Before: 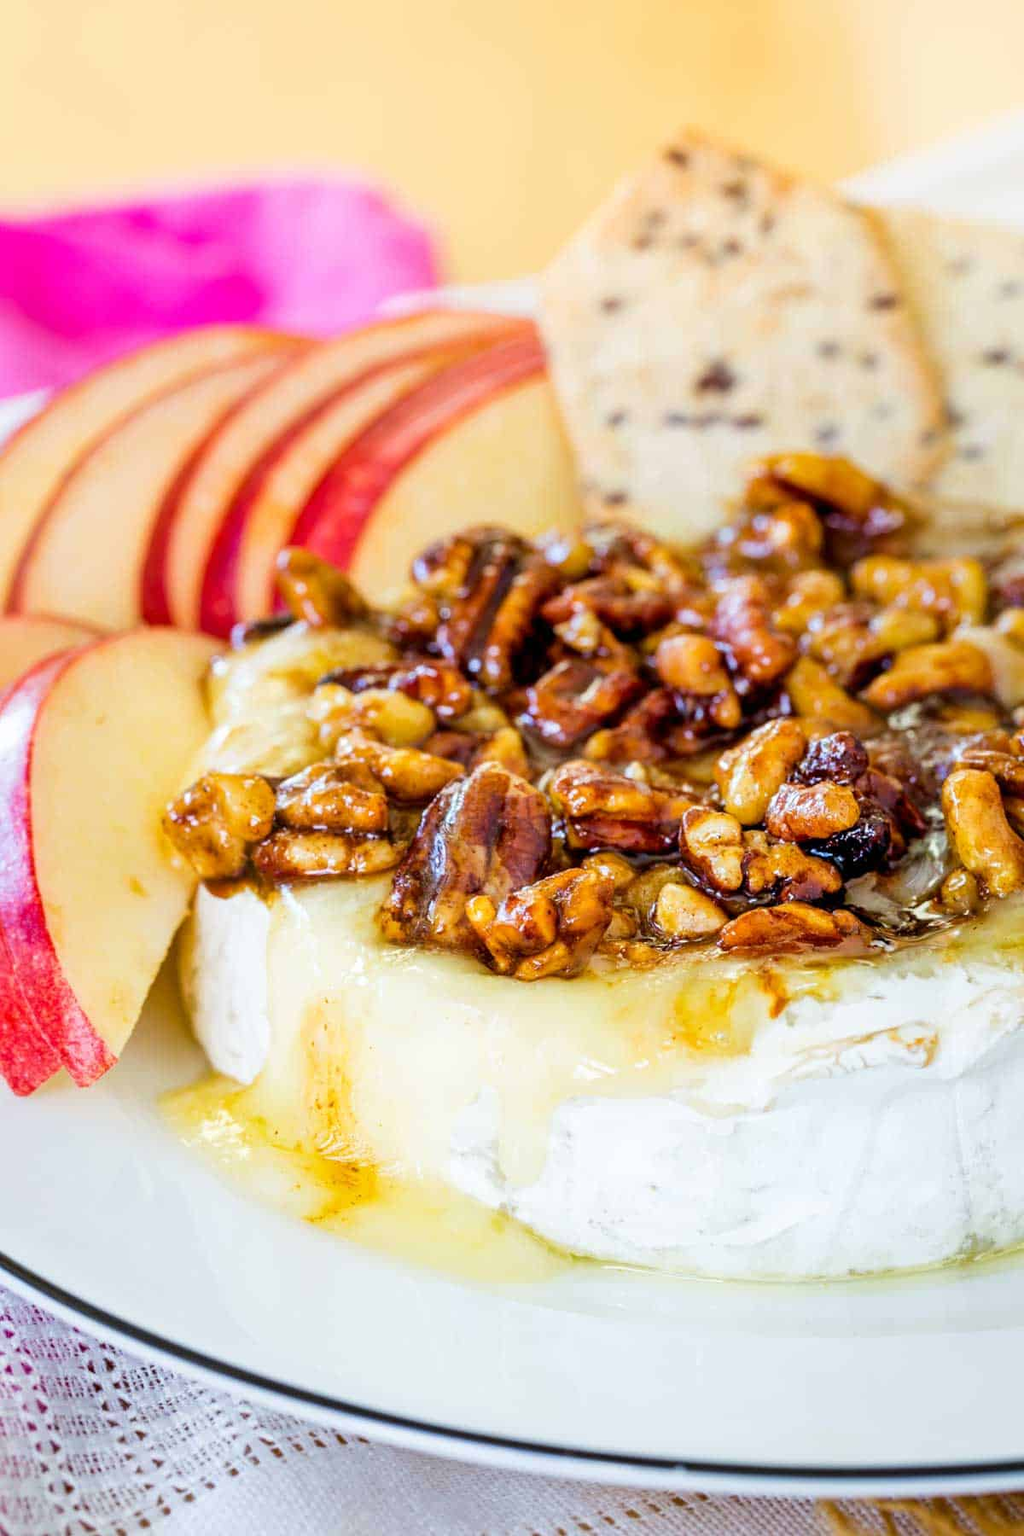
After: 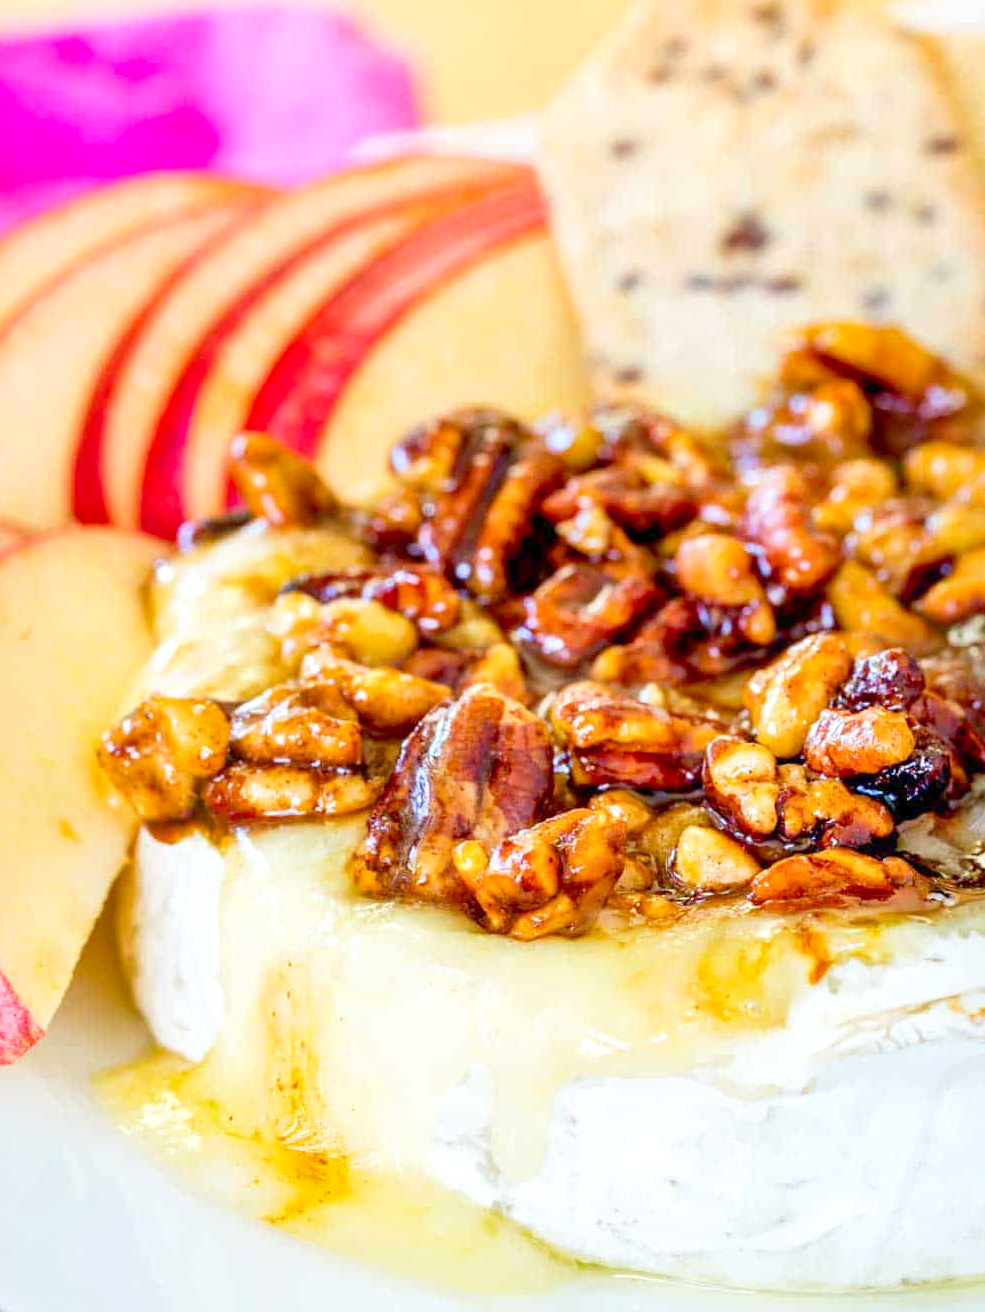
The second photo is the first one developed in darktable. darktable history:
levels: levels [0, 0.43, 0.984]
crop: left 7.803%, top 11.624%, right 10.064%, bottom 15.439%
local contrast: mode bilateral grid, contrast 21, coarseness 51, detail 132%, midtone range 0.2
